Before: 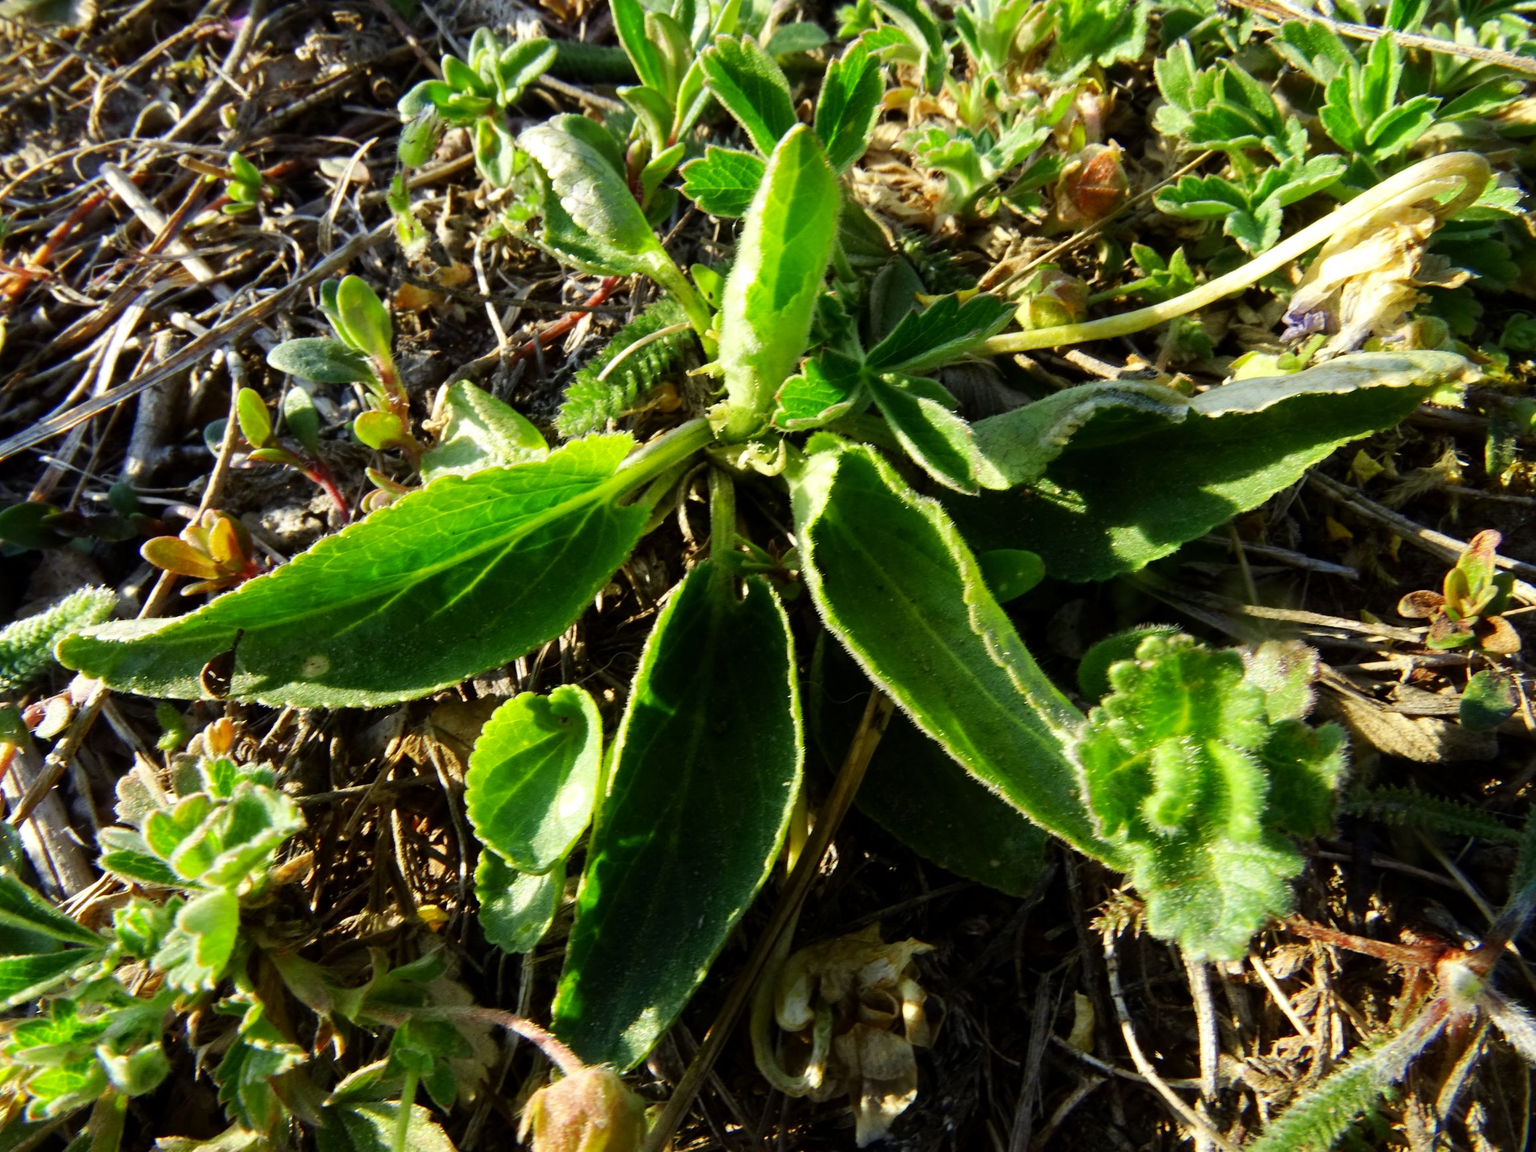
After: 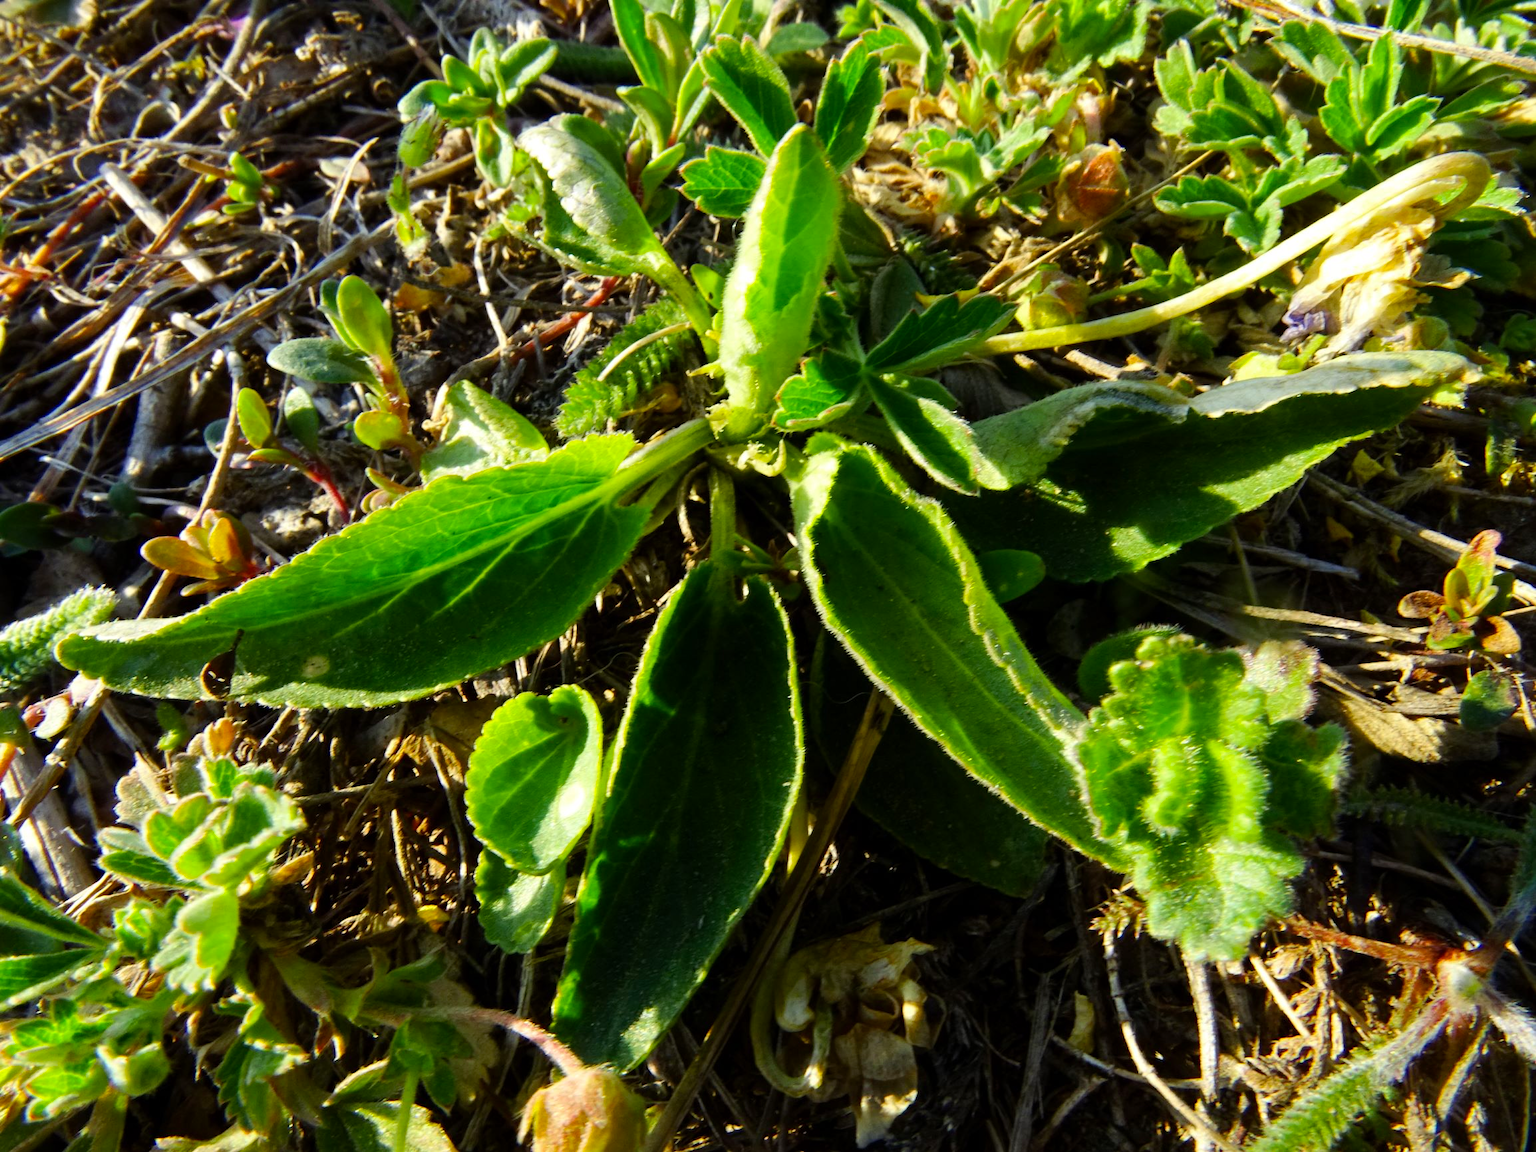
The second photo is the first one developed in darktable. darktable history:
color balance rgb: perceptual saturation grading › global saturation 19.787%
